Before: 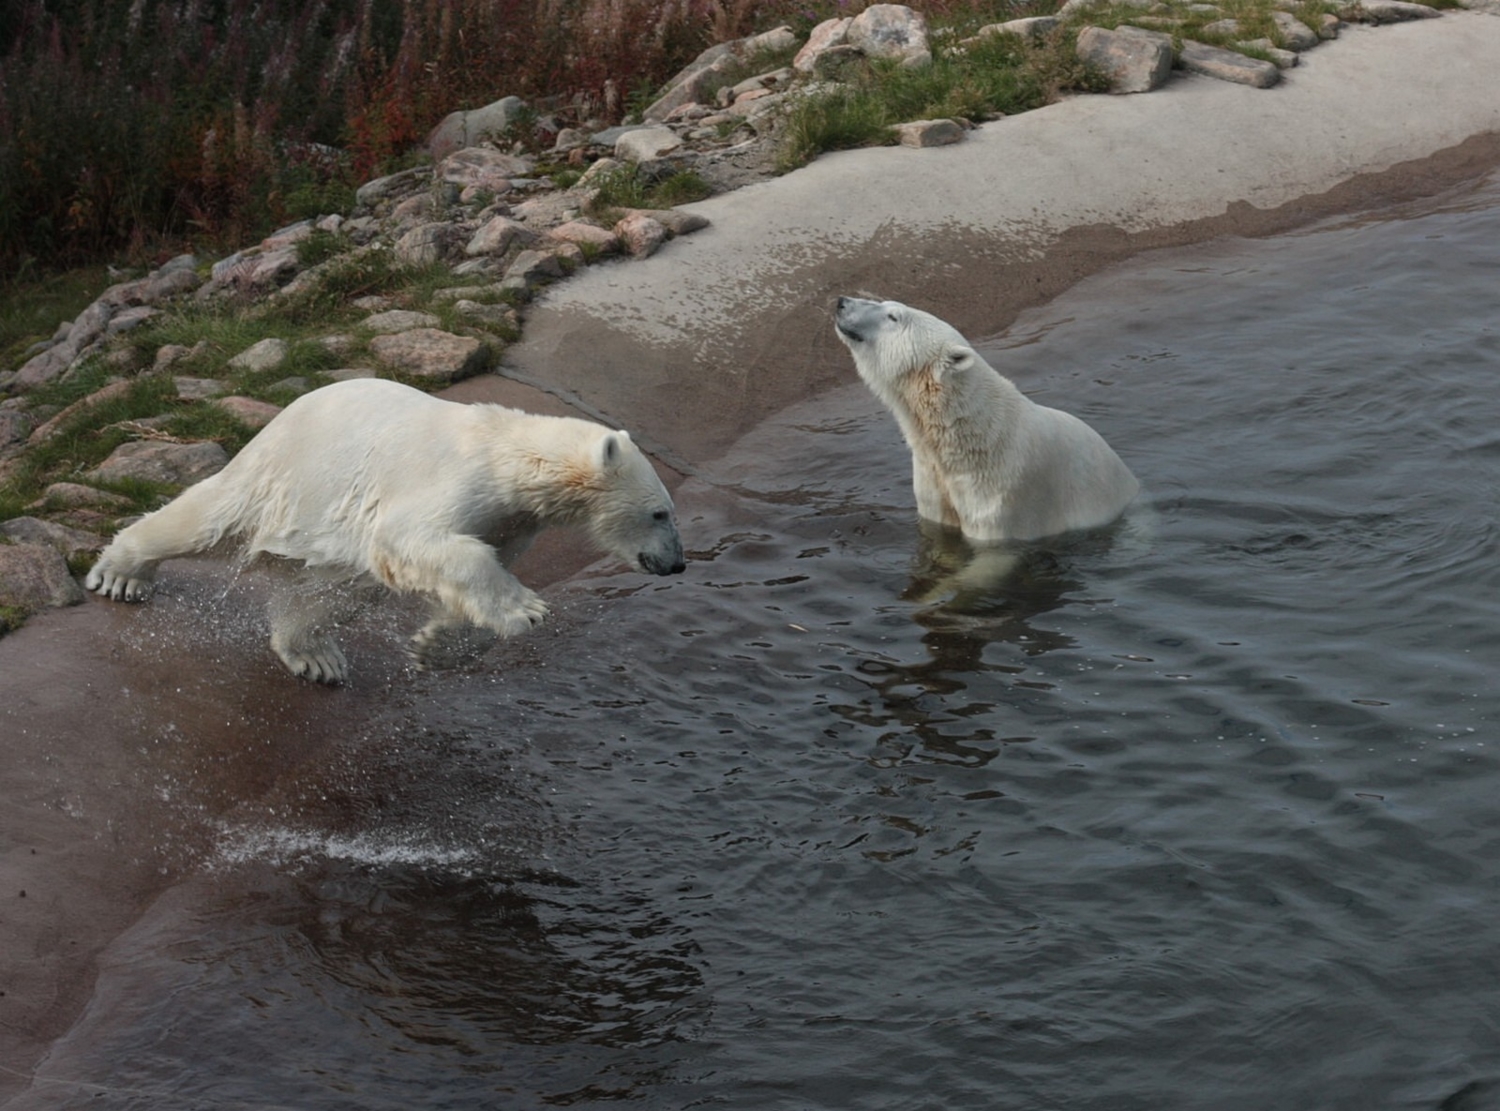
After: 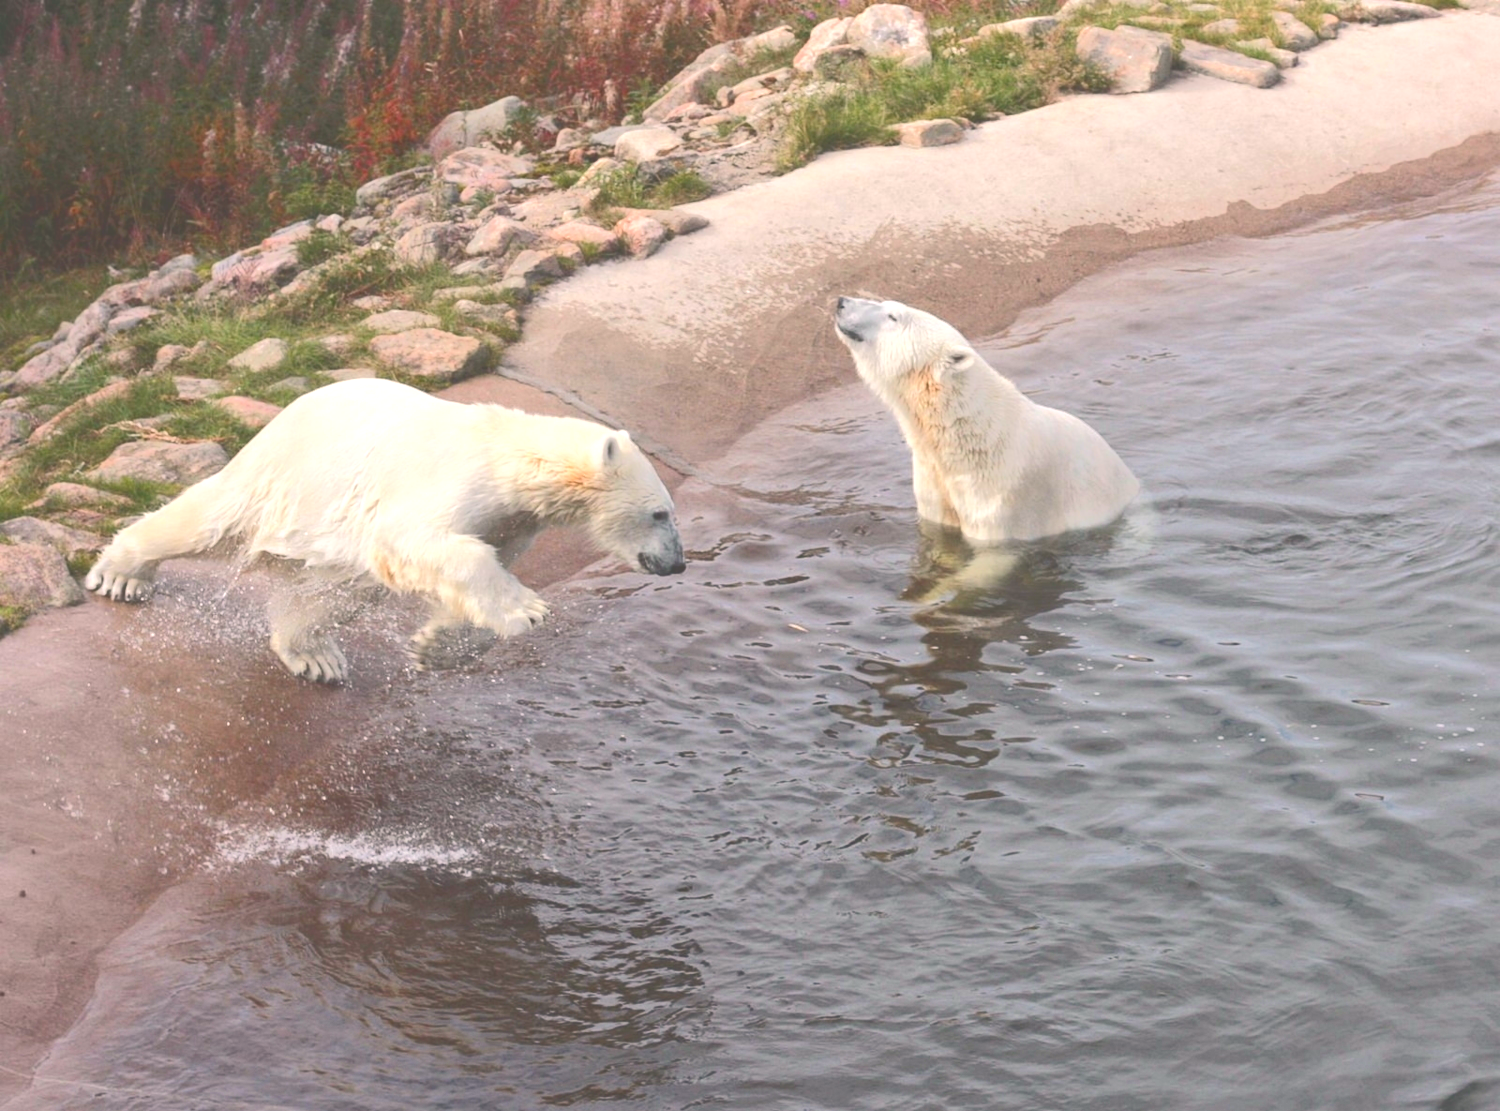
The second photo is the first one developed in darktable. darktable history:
color correction: highlights a* 7.81, highlights b* 4.16
exposure: exposure 1.058 EV, compensate exposure bias true, compensate highlight preservation false
tone curve: curves: ch0 [(0, 0) (0.003, 0.298) (0.011, 0.298) (0.025, 0.298) (0.044, 0.3) (0.069, 0.302) (0.1, 0.312) (0.136, 0.329) (0.177, 0.354) (0.224, 0.376) (0.277, 0.408) (0.335, 0.453) (0.399, 0.503) (0.468, 0.562) (0.543, 0.623) (0.623, 0.686) (0.709, 0.754) (0.801, 0.825) (0.898, 0.873) (1, 1)], color space Lab, independent channels, preserve colors none
contrast brightness saturation: contrast 0.203, brightness 0.156, saturation 0.22
